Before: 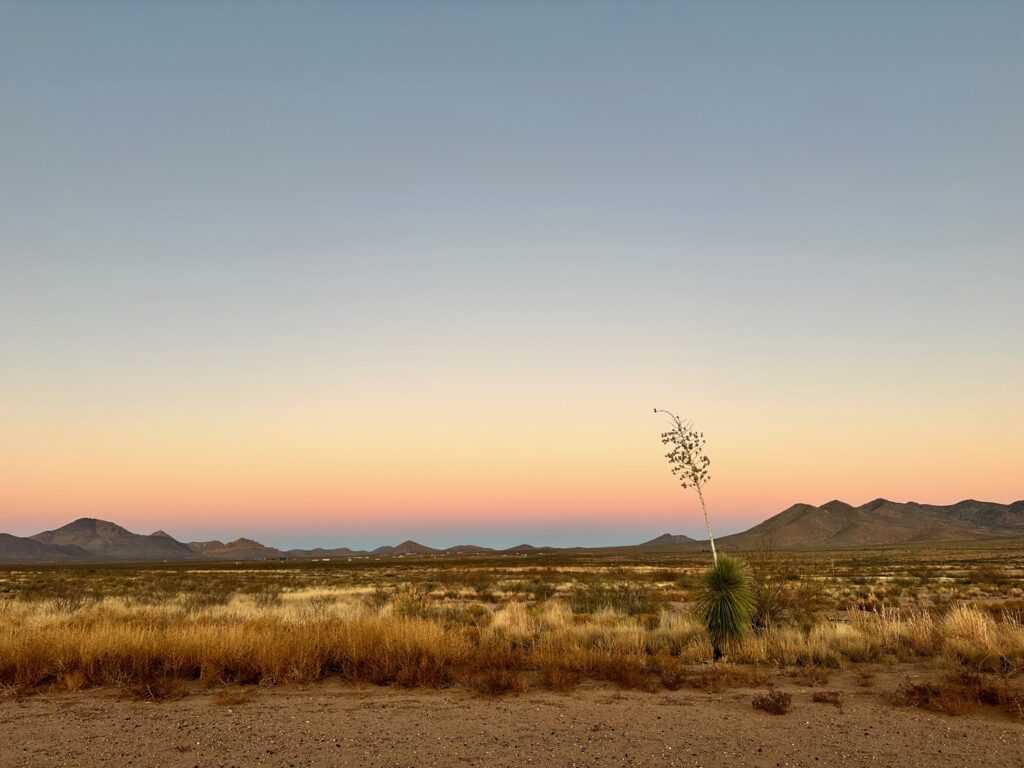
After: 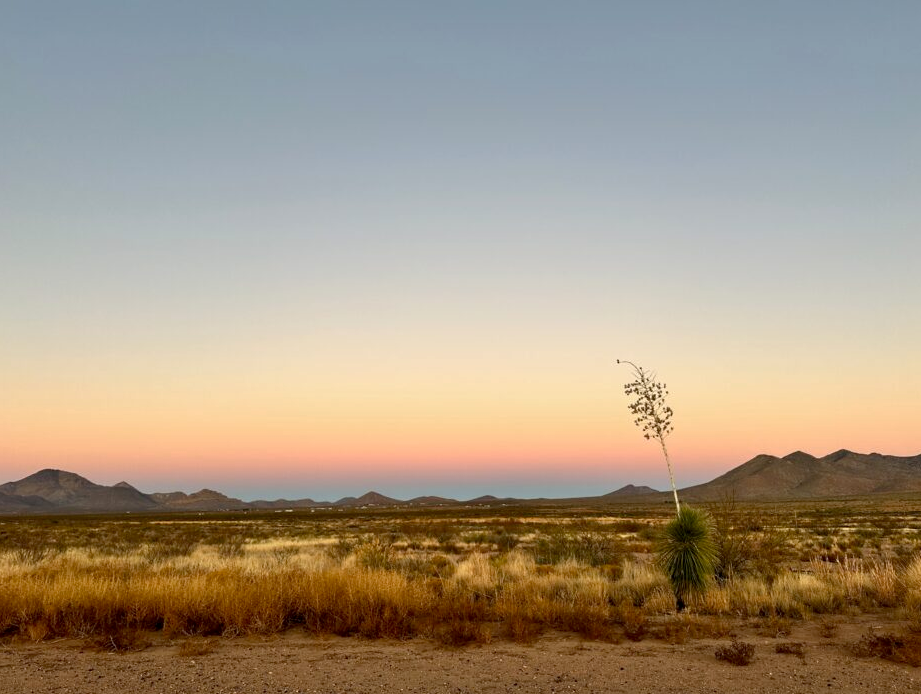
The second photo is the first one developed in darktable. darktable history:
crop: left 3.623%, top 6.39%, right 6.376%, bottom 3.223%
